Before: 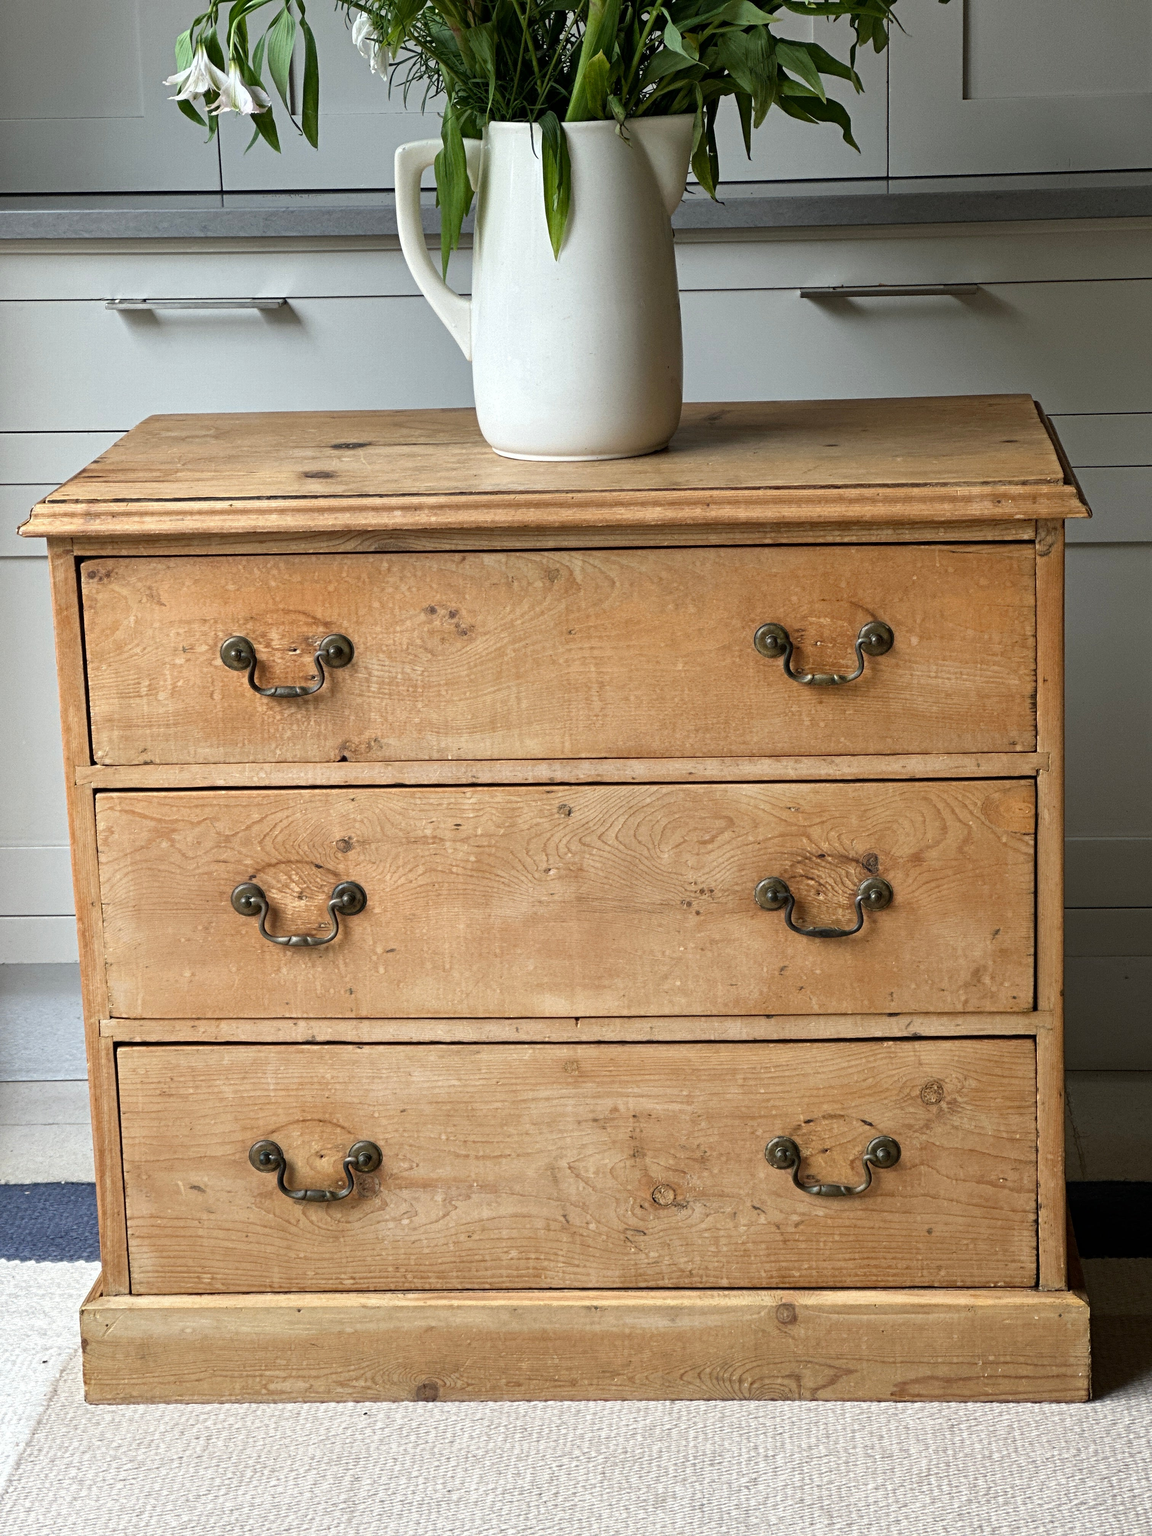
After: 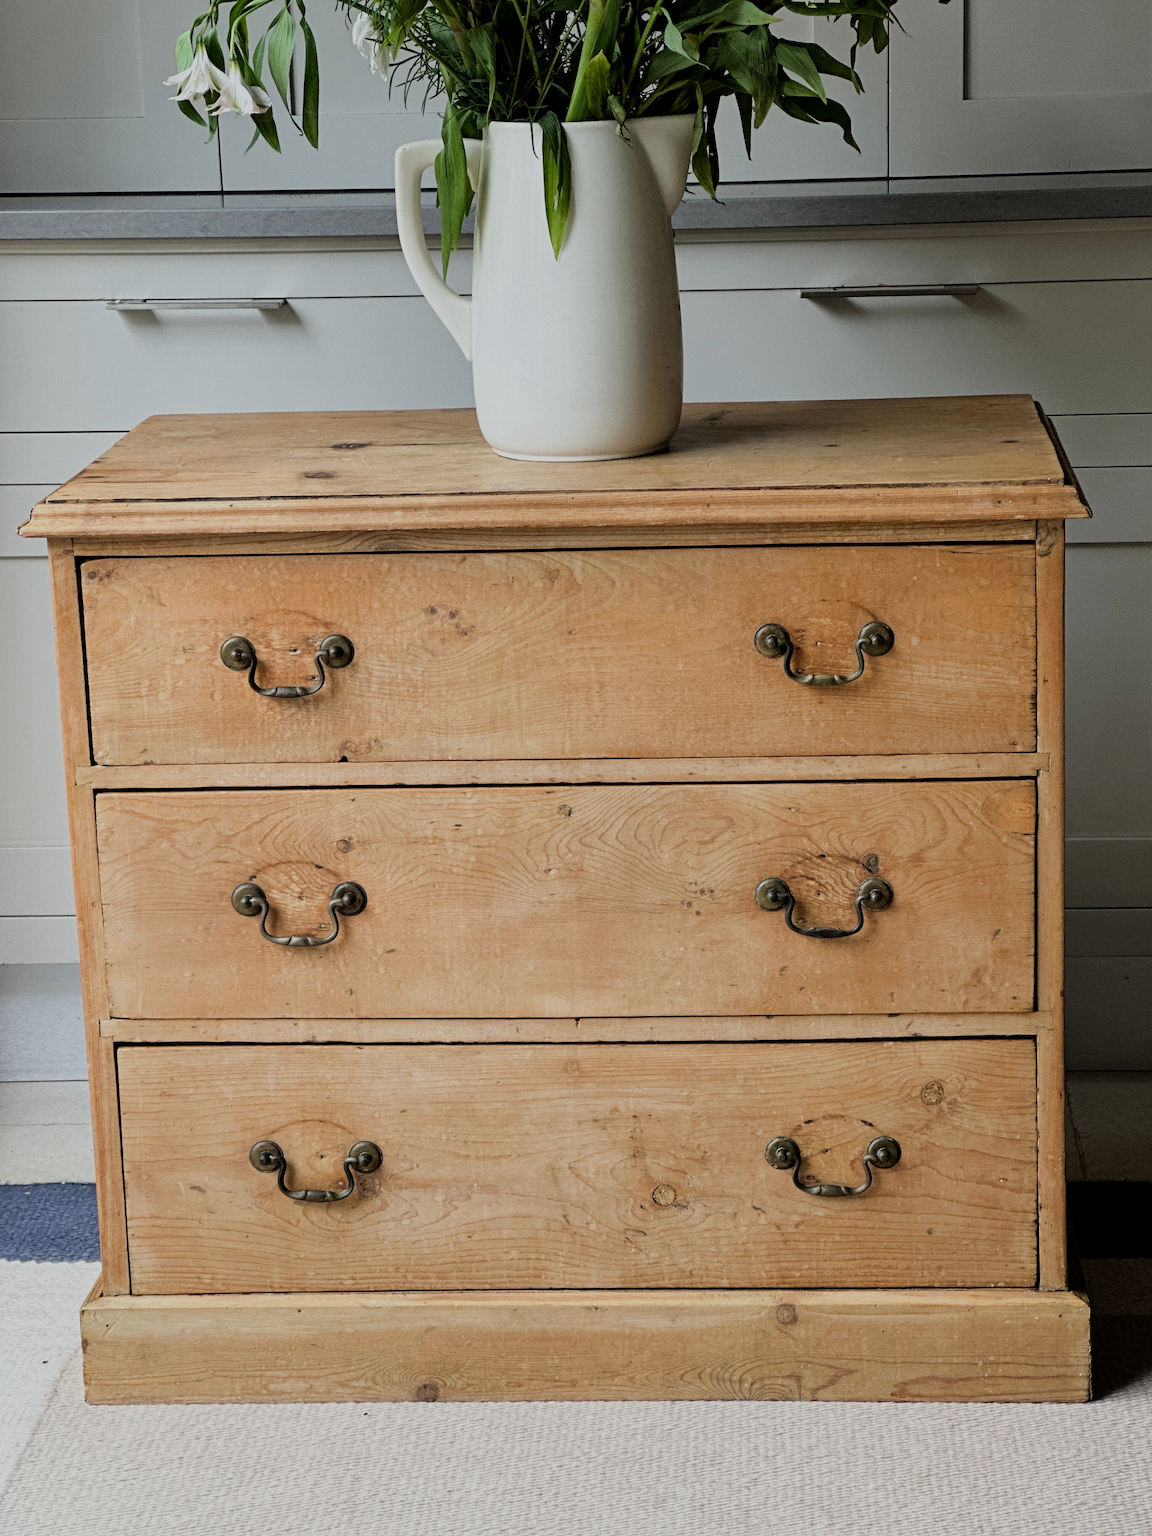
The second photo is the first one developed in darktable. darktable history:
filmic rgb: black relative exposure -6.97 EV, white relative exposure 5.66 EV, hardness 2.84
